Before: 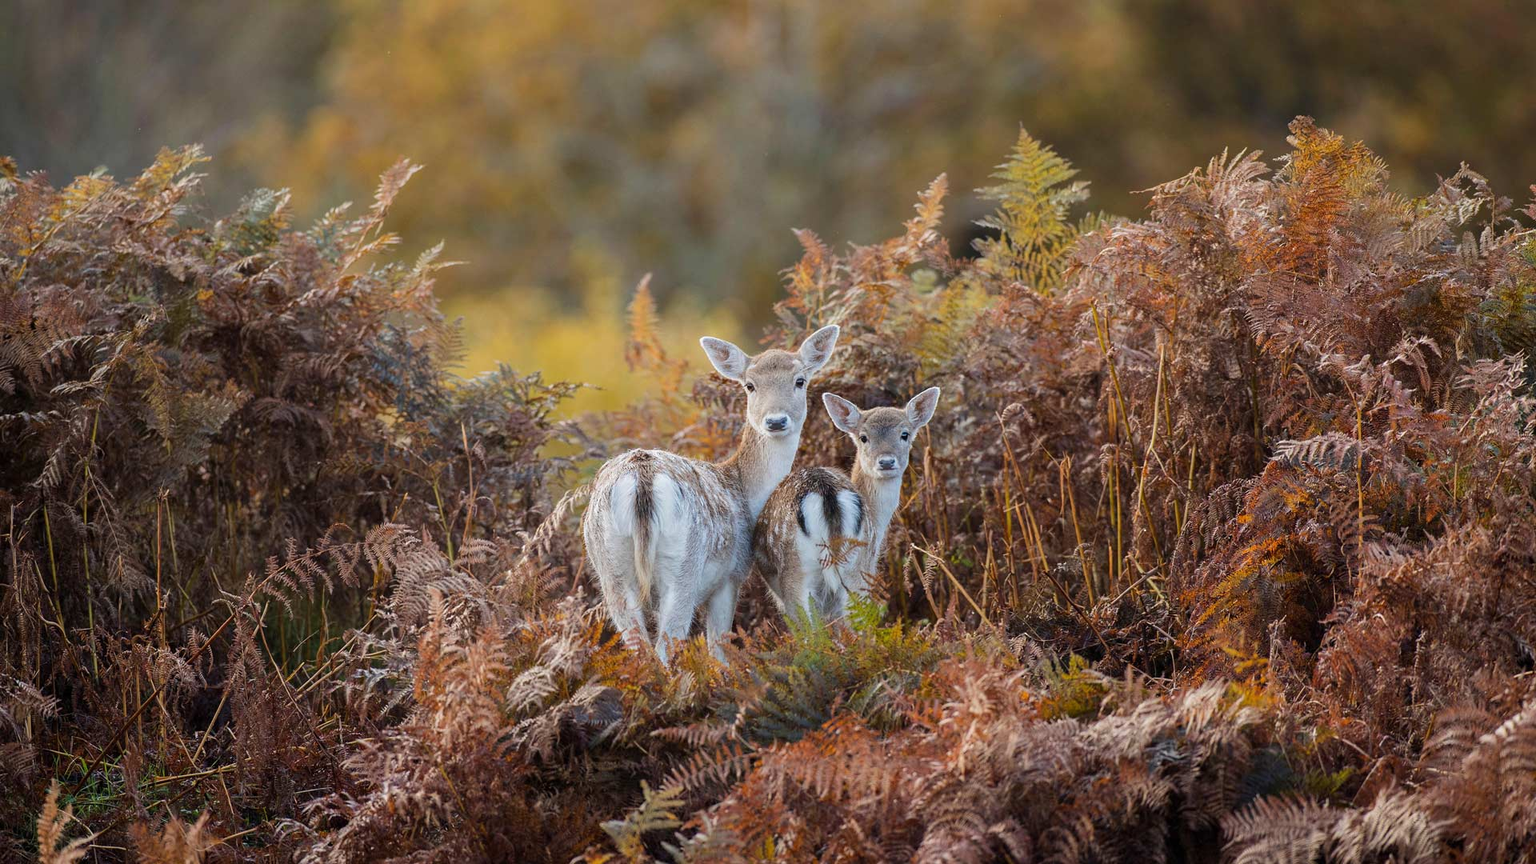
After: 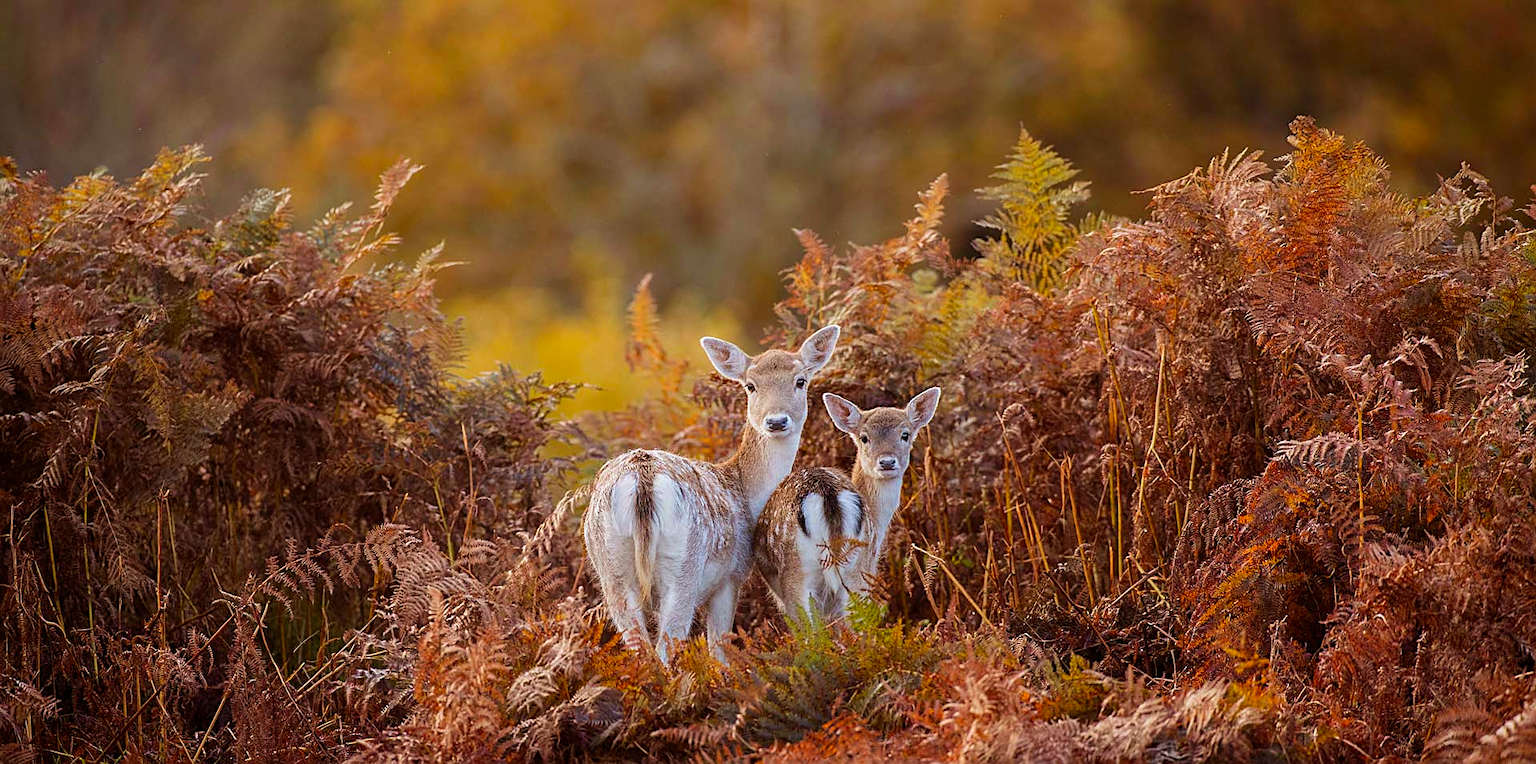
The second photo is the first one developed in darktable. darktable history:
crop and rotate: top 0%, bottom 11.49%
vignetting: brightness -0.233, saturation 0.141
rgb levels: mode RGB, independent channels, levels [[0, 0.5, 1], [0, 0.521, 1], [0, 0.536, 1]]
velvia: strength 15%
contrast brightness saturation: saturation 0.18
sharpen: on, module defaults
